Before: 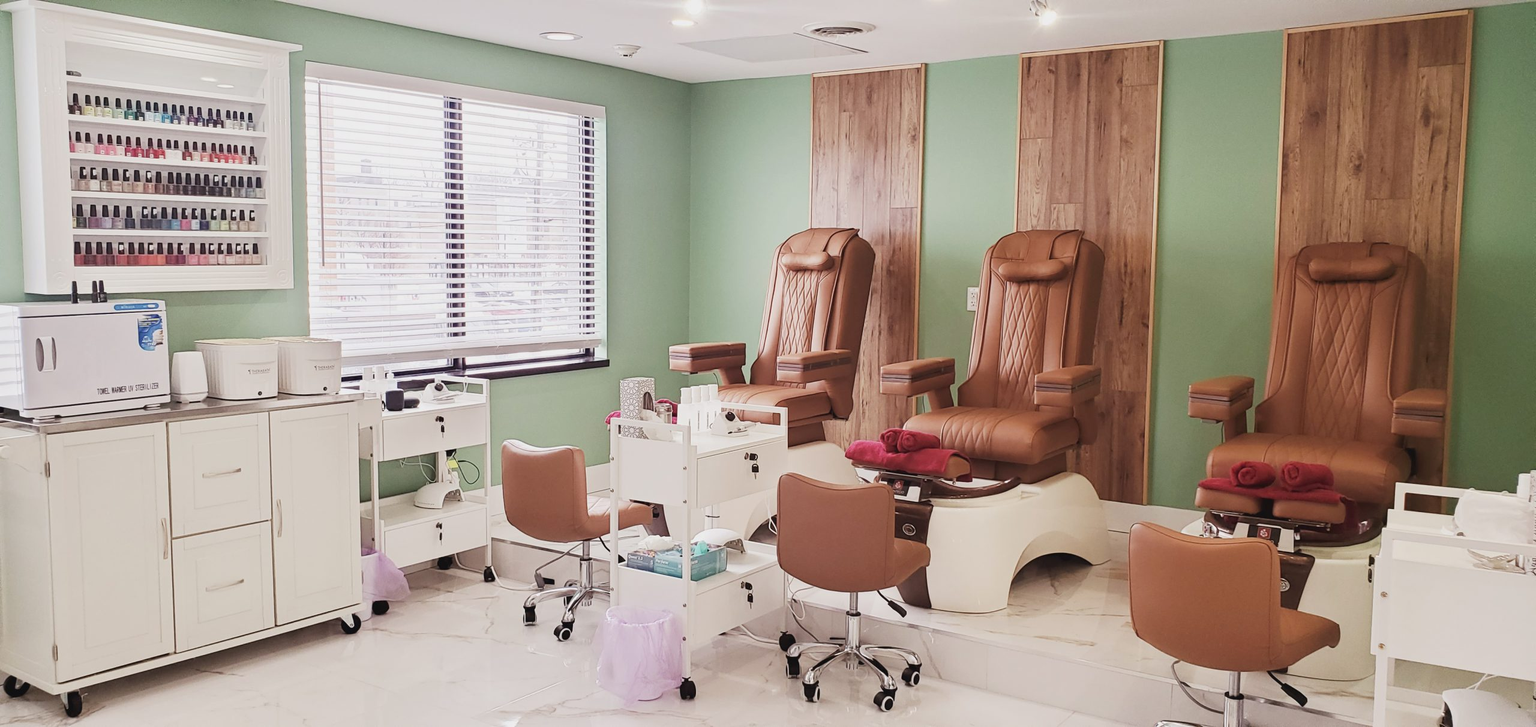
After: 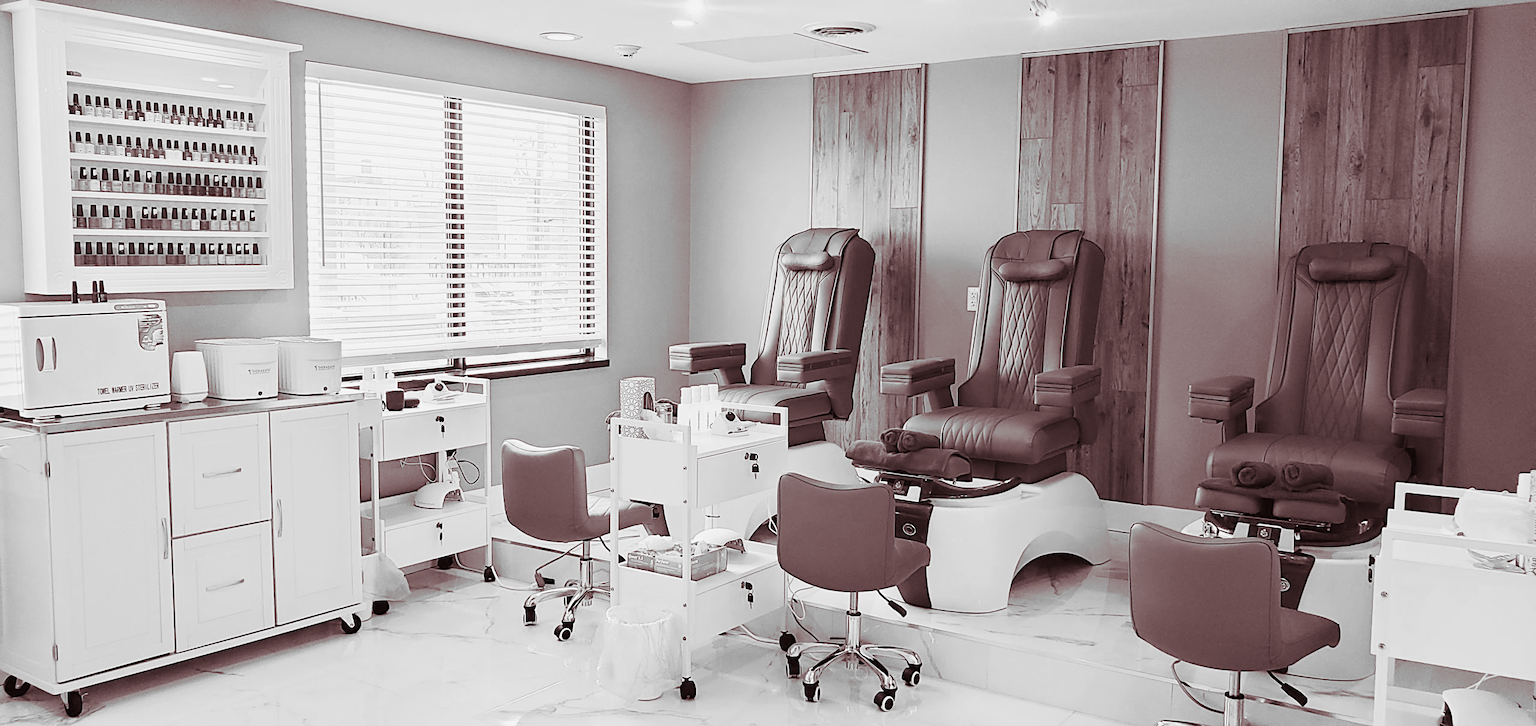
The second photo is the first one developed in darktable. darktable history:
filmic rgb: black relative exposure -11.35 EV, white relative exposure 3.22 EV, hardness 6.76, color science v6 (2022)
split-toning: shadows › saturation 0.41, highlights › saturation 0, compress 33.55%
sharpen: on, module defaults
color calibration: output gray [0.21, 0.42, 0.37, 0], gray › normalize channels true, illuminant same as pipeline (D50), adaptation XYZ, x 0.346, y 0.359, gamut compression 0
white balance: red 0.766, blue 1.537
